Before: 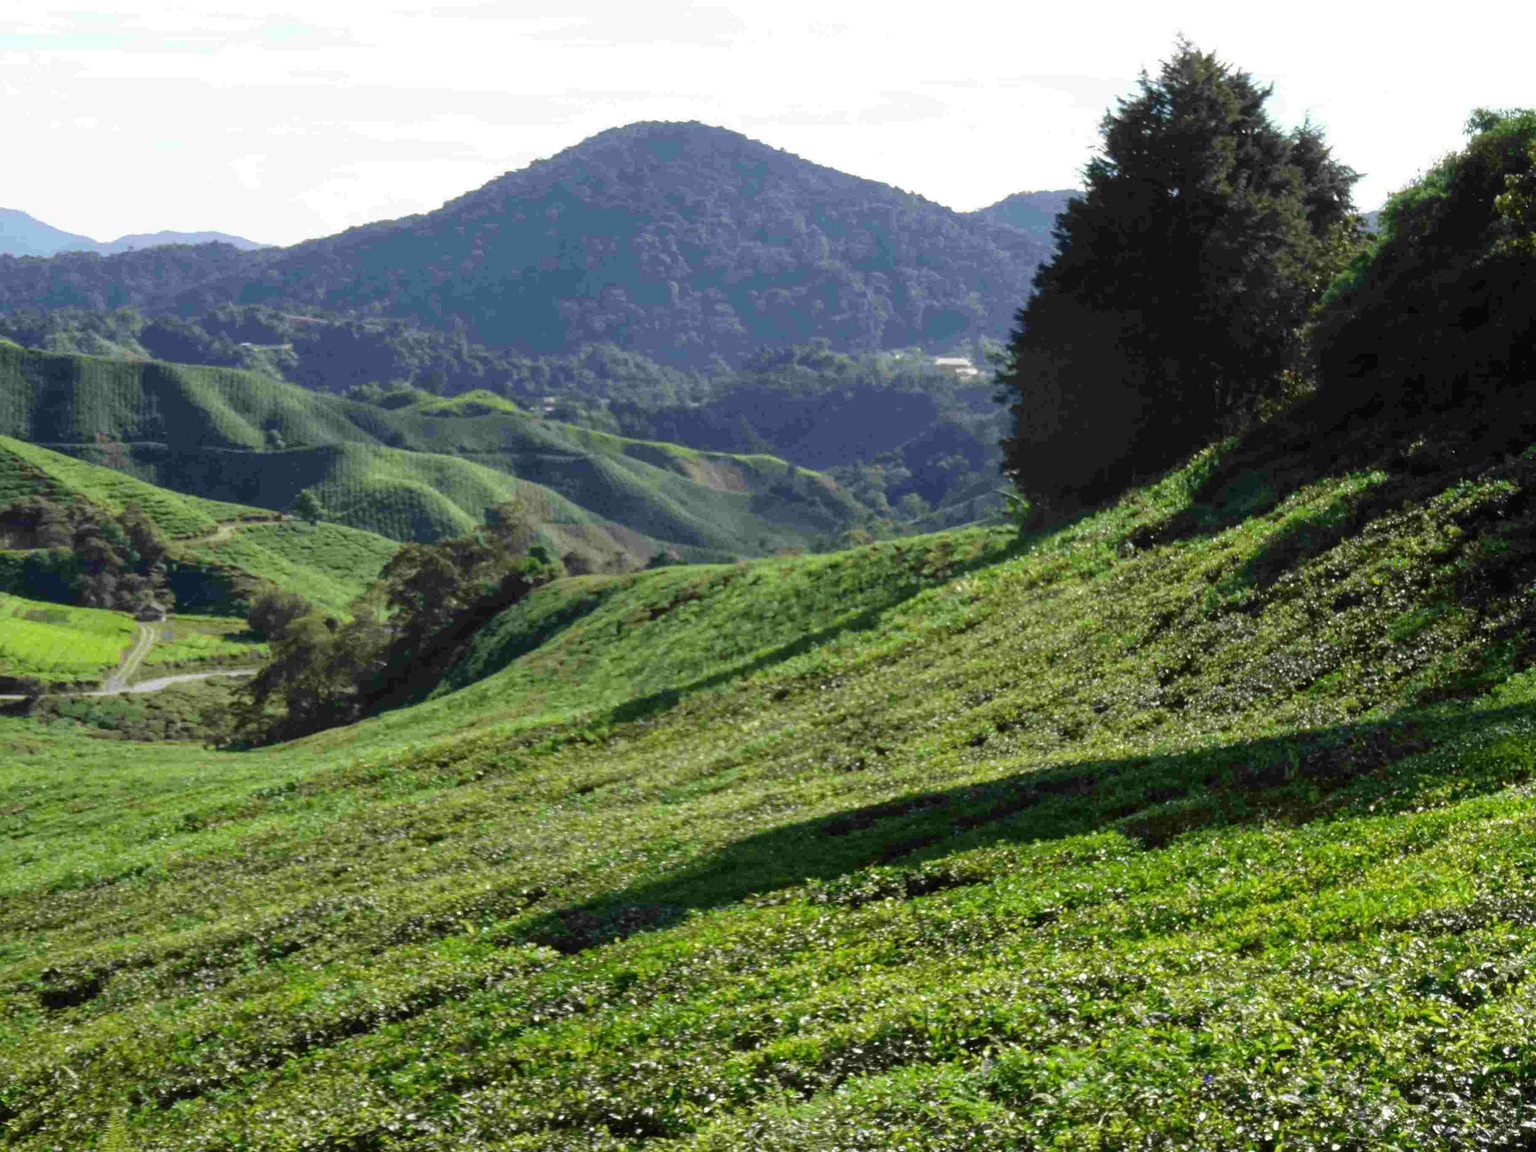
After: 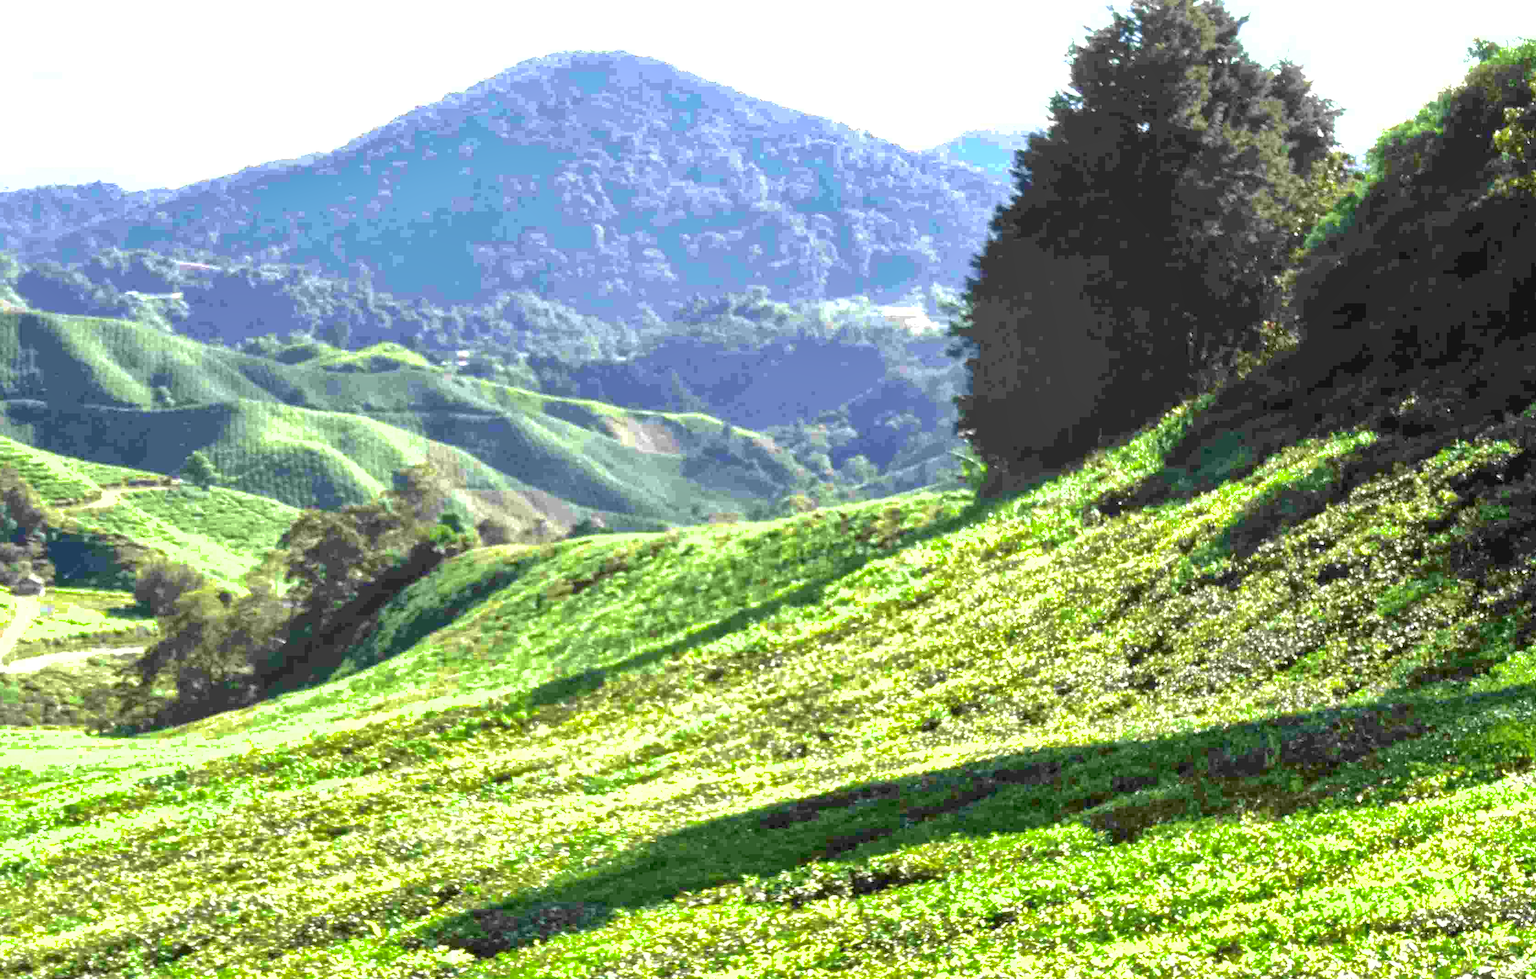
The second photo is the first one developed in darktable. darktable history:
shadows and highlights: shadows 30
exposure: black level correction 0.001, exposure 1.822 EV, compensate exposure bias true, compensate highlight preservation false
crop: left 8.155%, top 6.611%, bottom 15.385%
